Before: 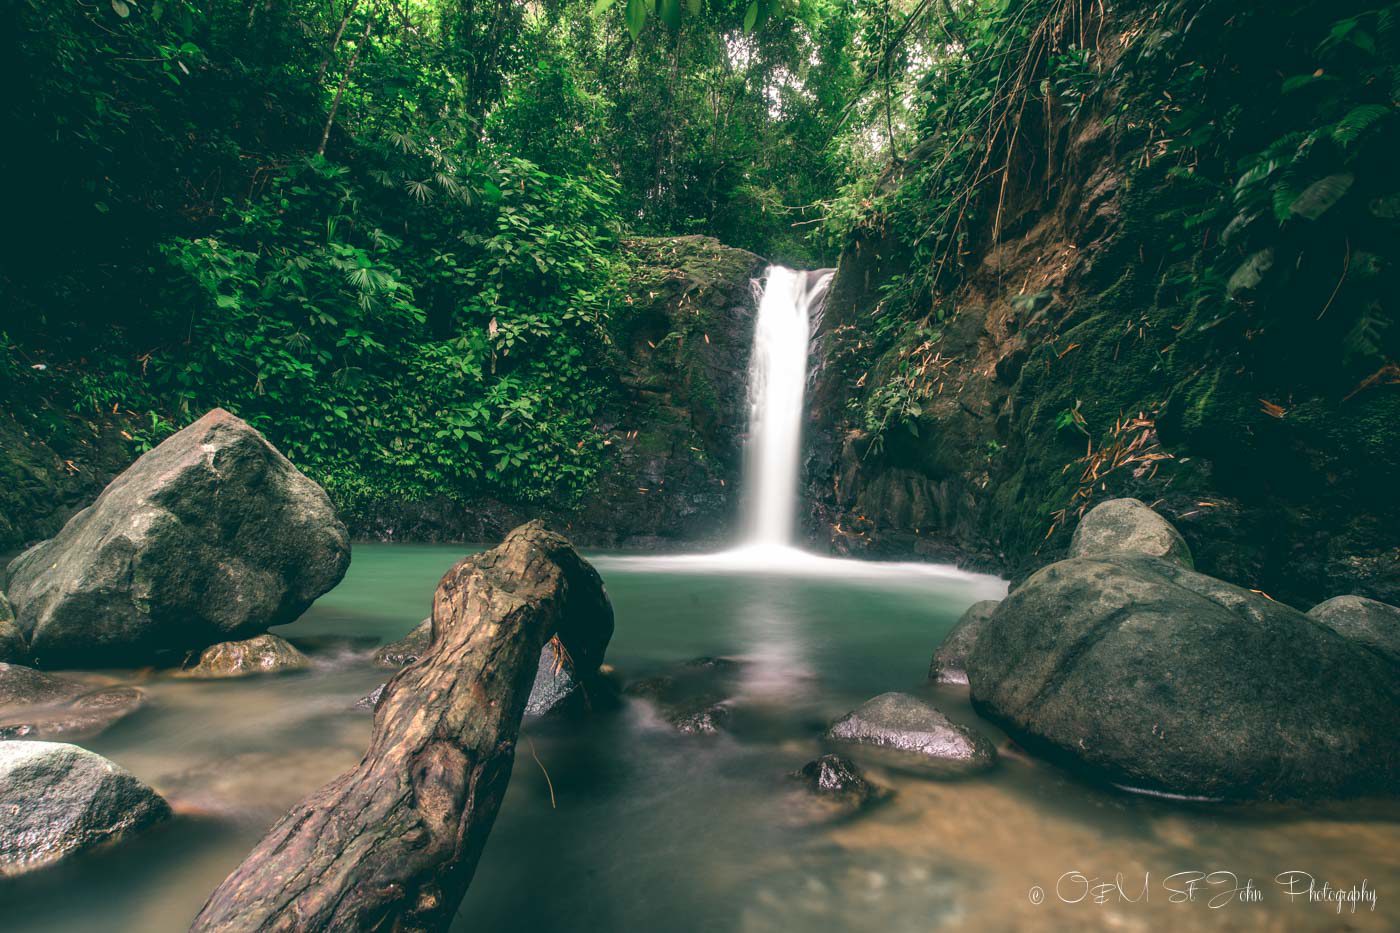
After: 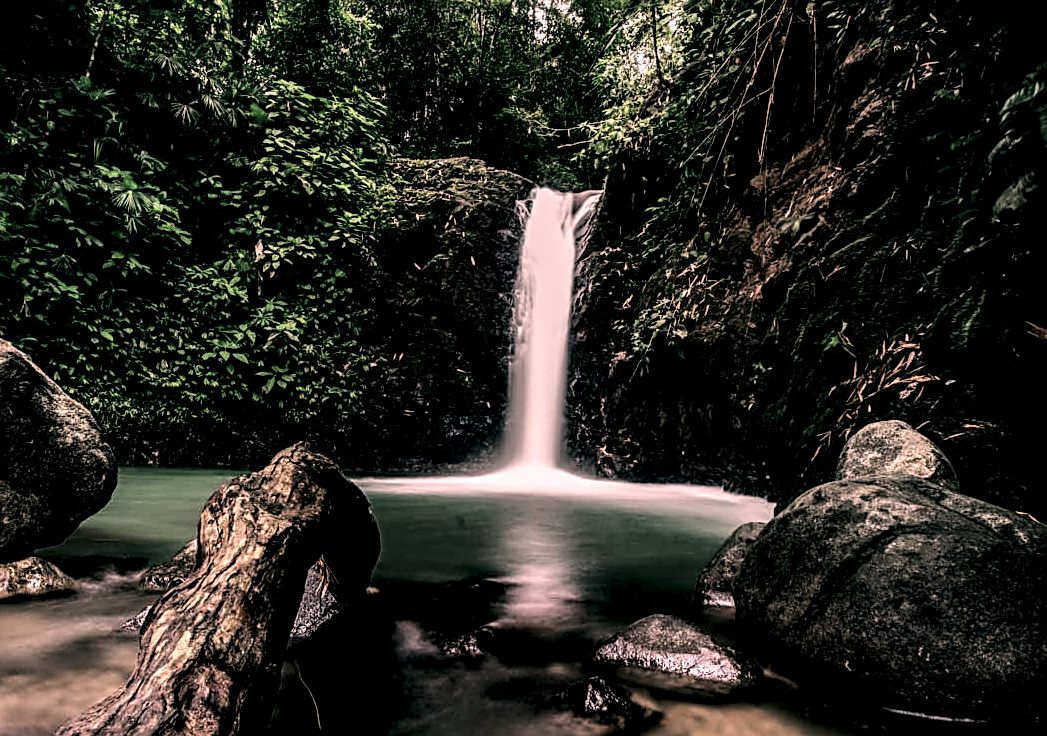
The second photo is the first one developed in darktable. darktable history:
local contrast: shadows 173%, detail 226%
tone equalizer: -8 EV -1.98 EV, -7 EV -1.98 EV, -6 EV -1.96 EV, -5 EV -2 EV, -4 EV -1.97 EV, -3 EV -1.97 EV, -2 EV -1.97 EV, -1 EV -1.61 EV, +0 EV -1.97 EV
crop: left 16.733%, top 8.433%, right 8.47%, bottom 12.625%
filmic rgb: middle gray luminance 29.08%, black relative exposure -10.36 EV, white relative exposure 5.5 EV, threshold 2.94 EV, target black luminance 0%, hardness 3.91, latitude 2.99%, contrast 1.122, highlights saturation mix 3.55%, shadows ↔ highlights balance 15.95%, iterations of high-quality reconstruction 0, enable highlight reconstruction true
sharpen: radius 2.816, amount 0.729
exposure: black level correction 0, exposure 0.498 EV, compensate highlight preservation false
color correction: highlights a* 14.71, highlights b* 4.9
